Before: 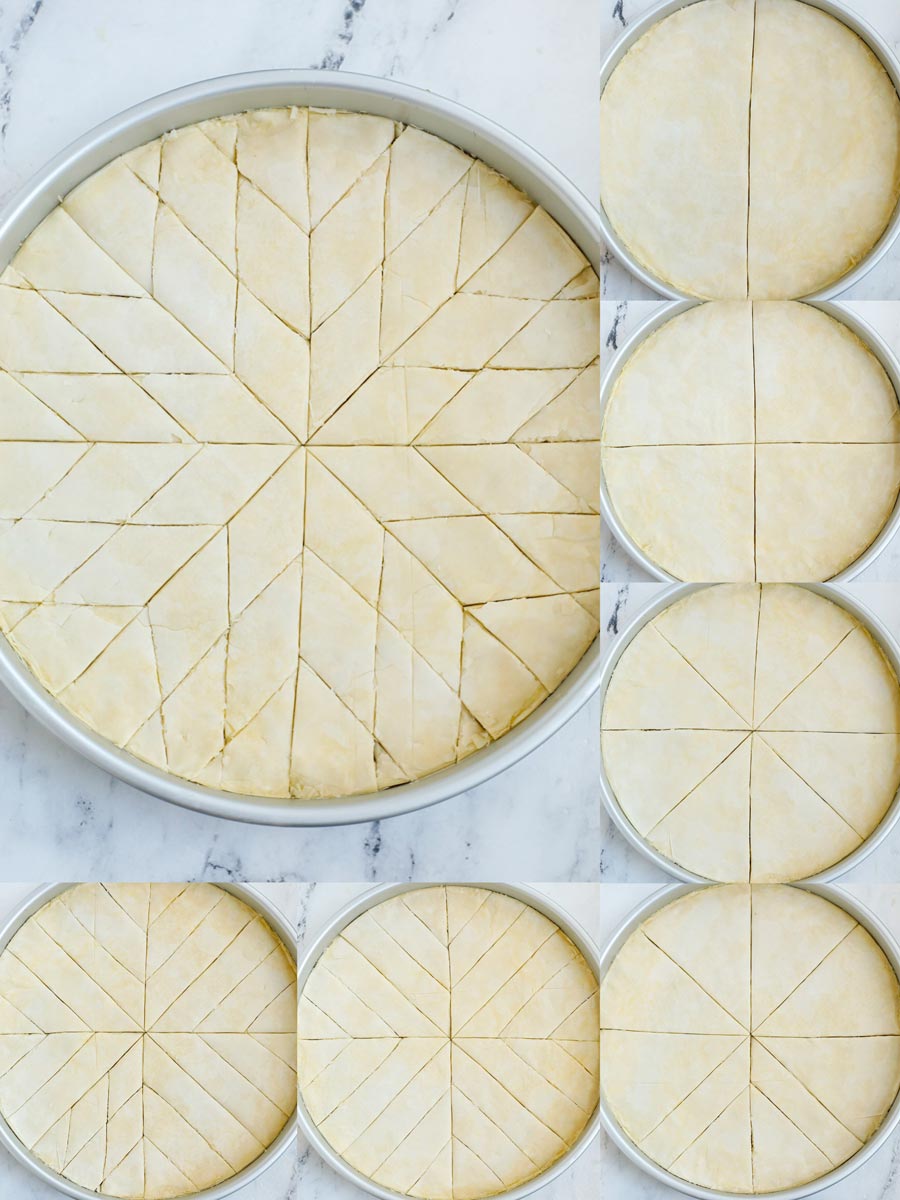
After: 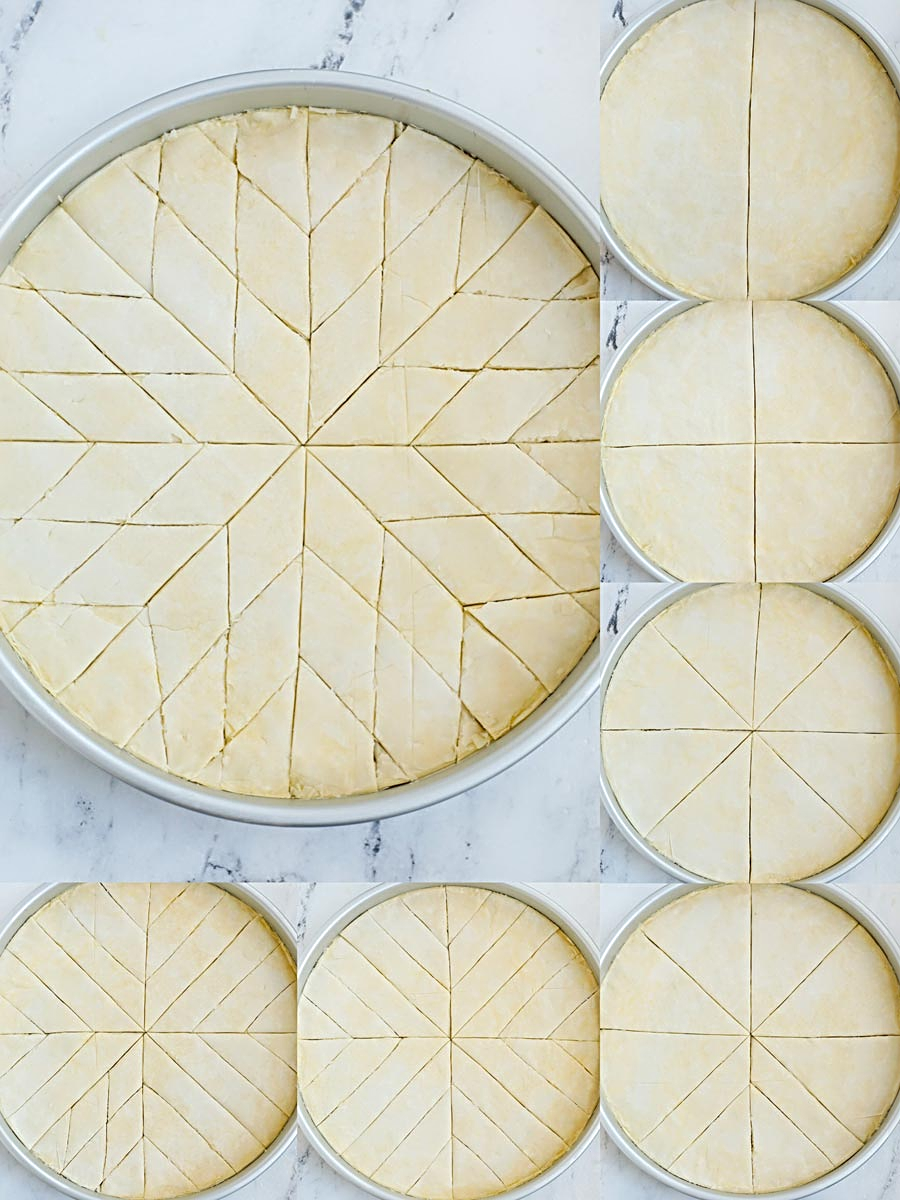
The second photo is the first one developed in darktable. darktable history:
sharpen: radius 4.883
contrast equalizer: y [[0.5, 0.486, 0.447, 0.446, 0.489, 0.5], [0.5 ×6], [0.5 ×6], [0 ×6], [0 ×6]]
